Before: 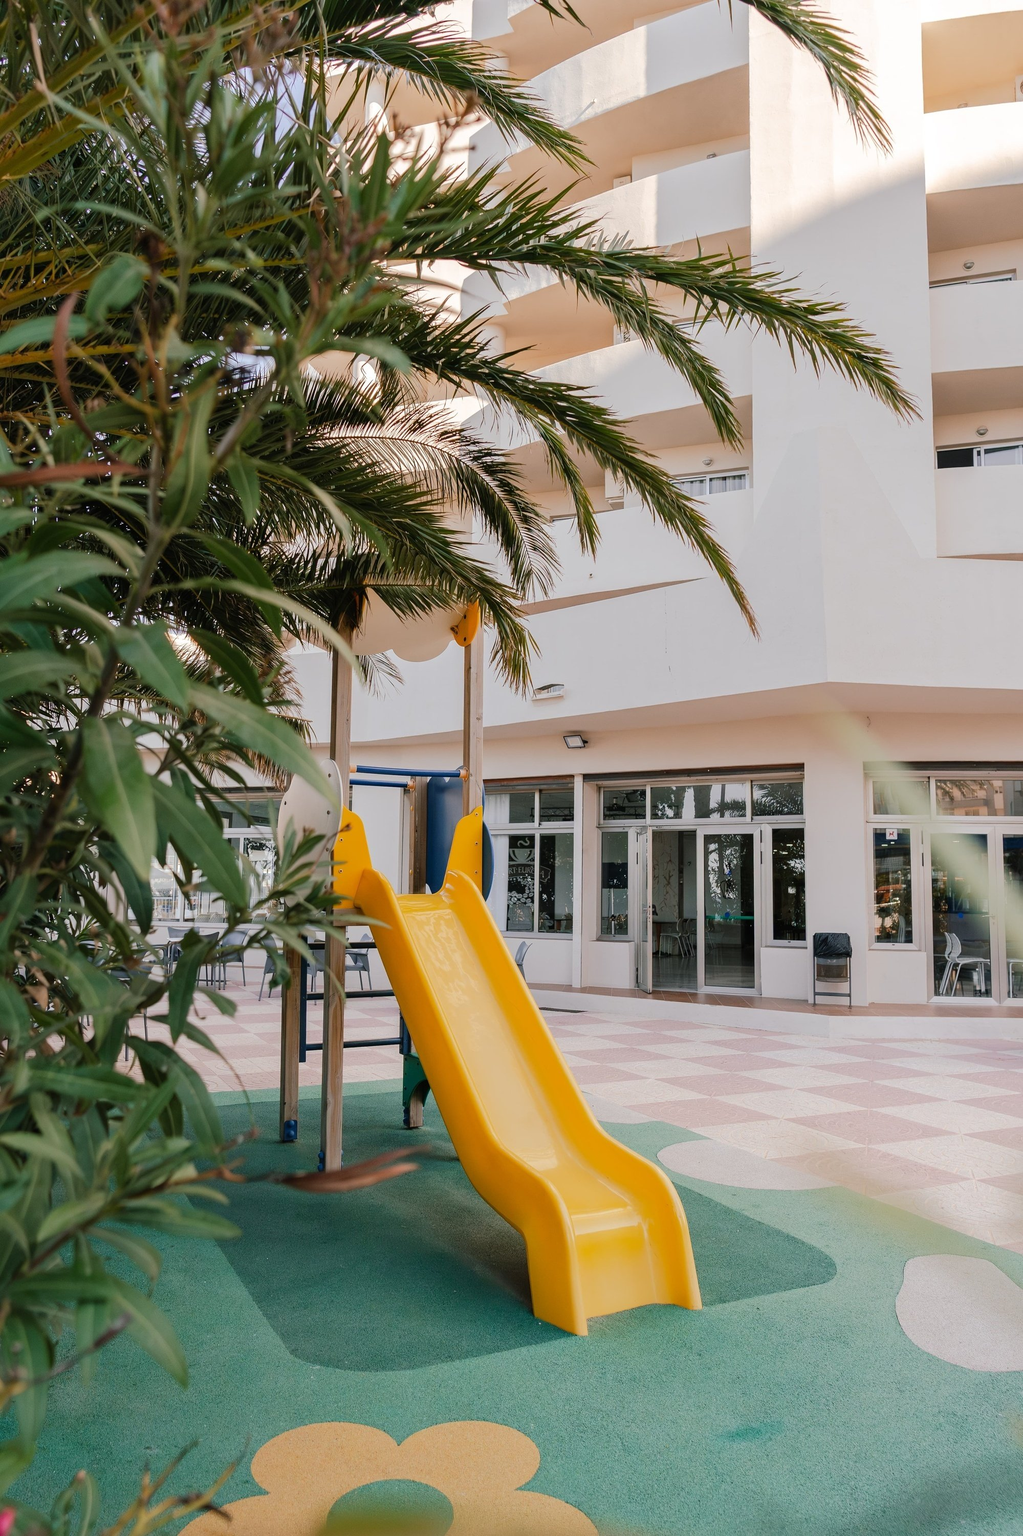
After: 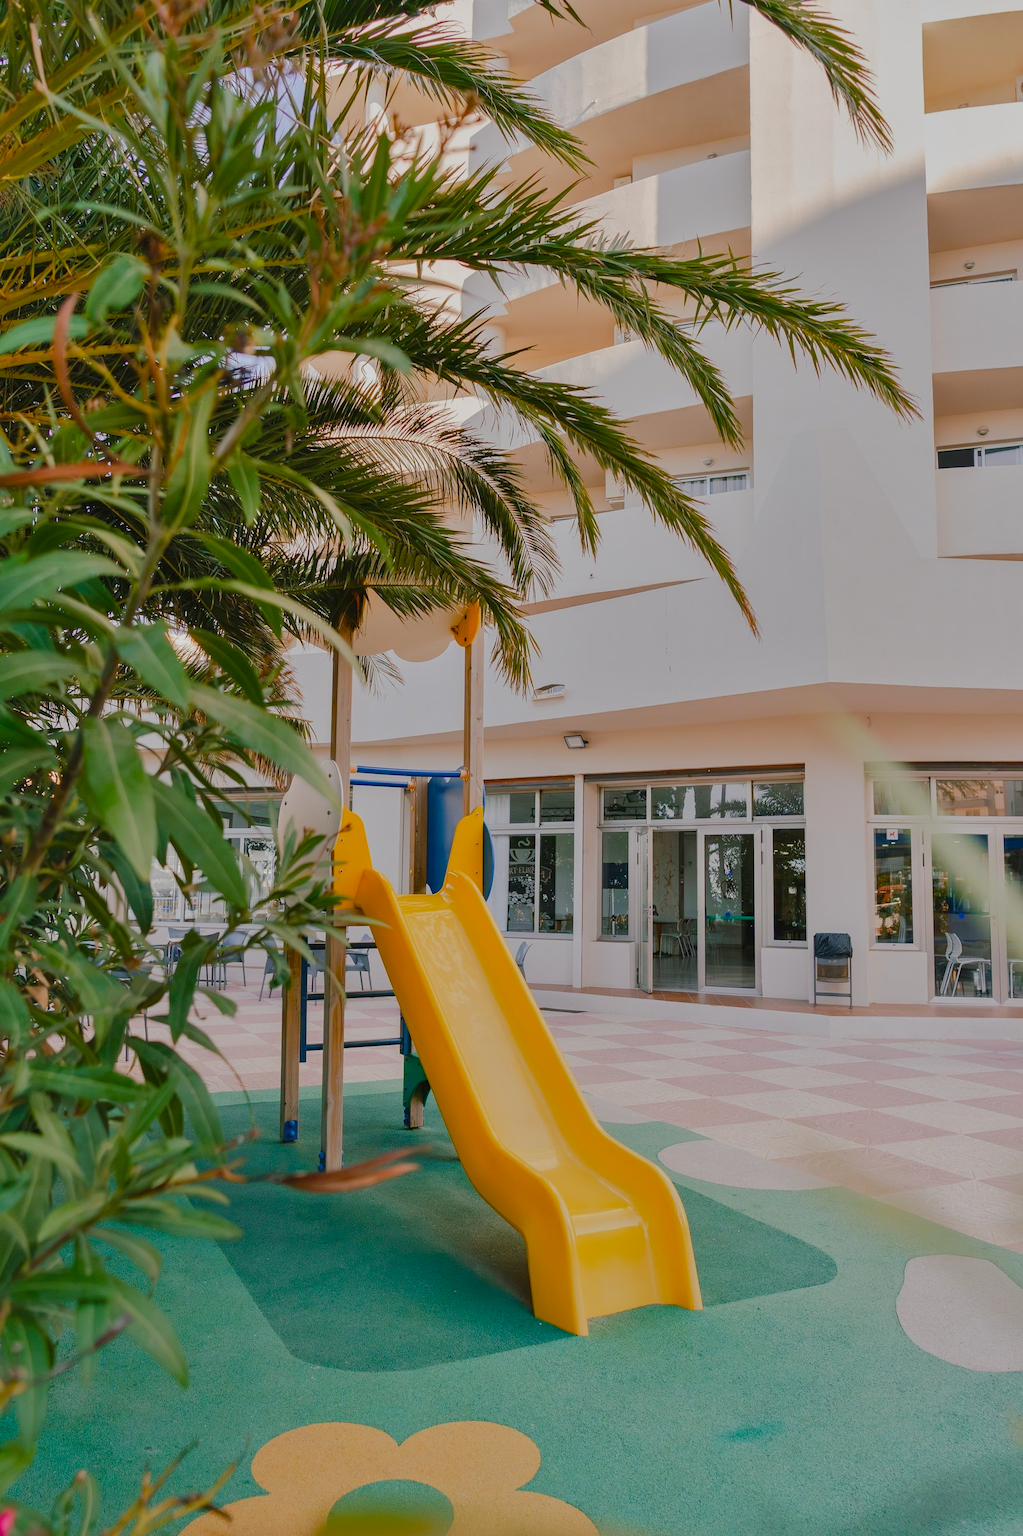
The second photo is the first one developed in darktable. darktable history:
color balance rgb: power › luminance -3.617%, power › hue 144.29°, perceptual saturation grading › global saturation 20%, perceptual saturation grading › highlights -25.292%, perceptual saturation grading › shadows 25.844%, global vibrance 23.976%, contrast -24.761%
shadows and highlights: soften with gaussian
